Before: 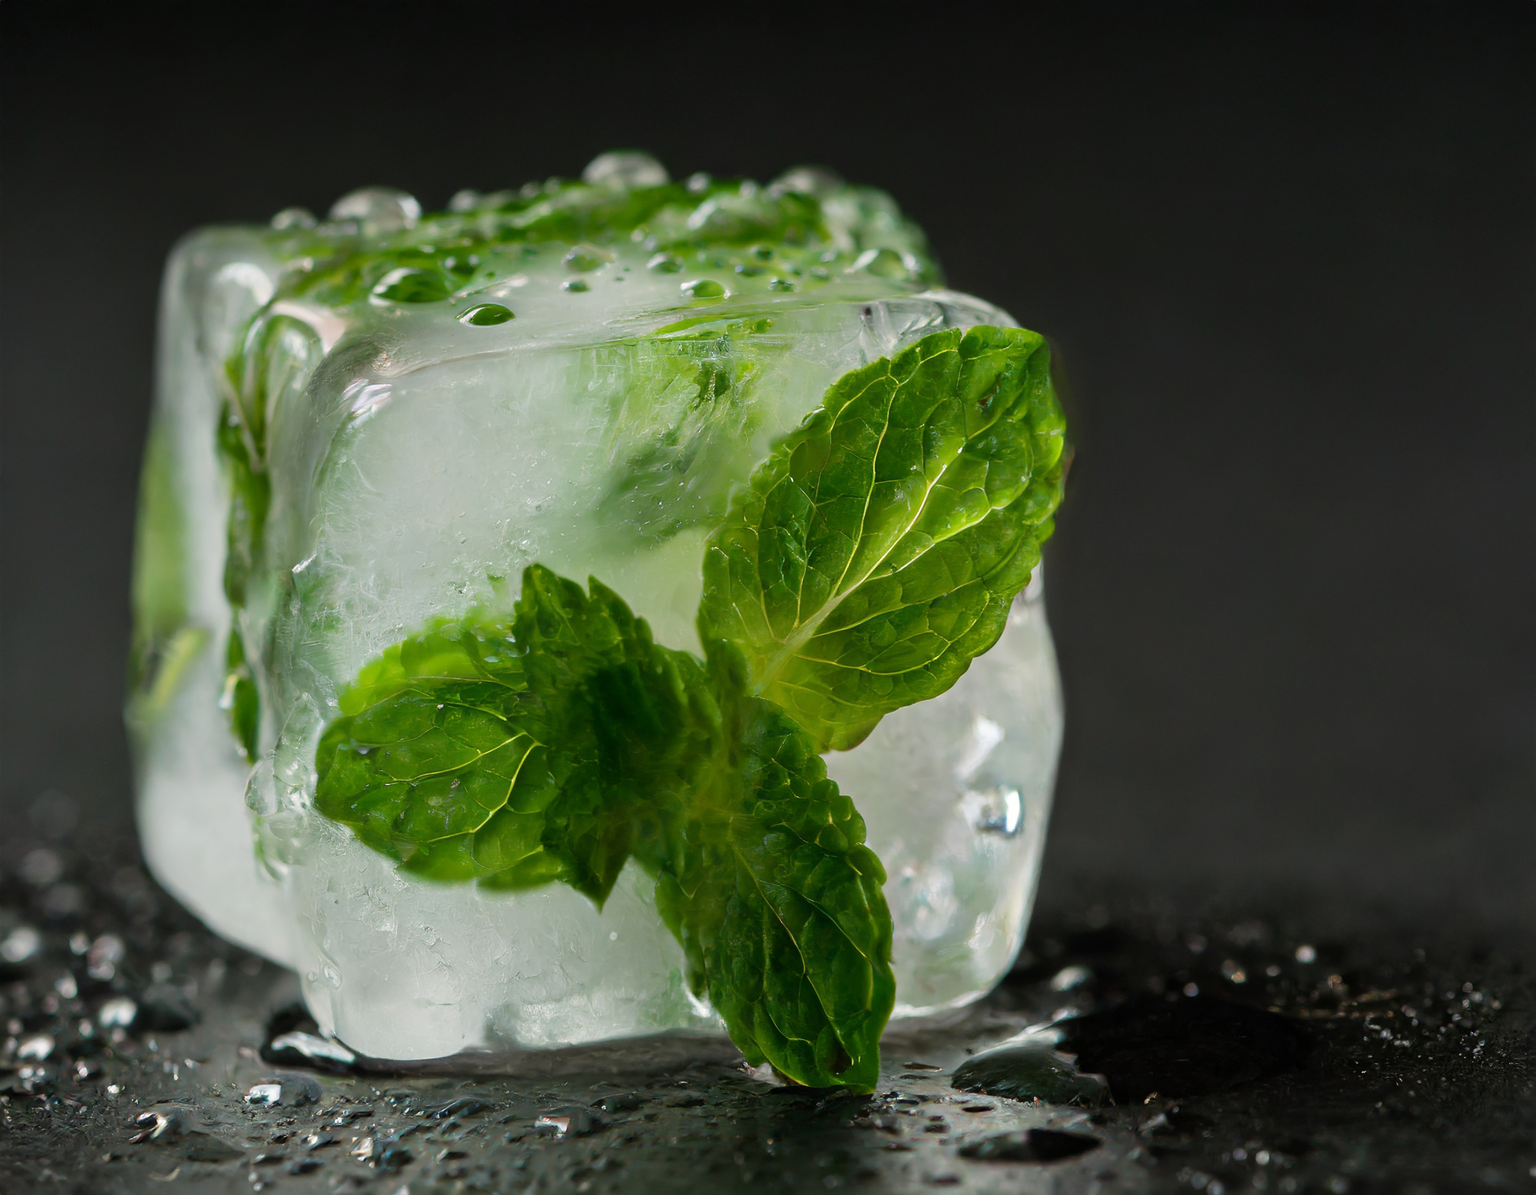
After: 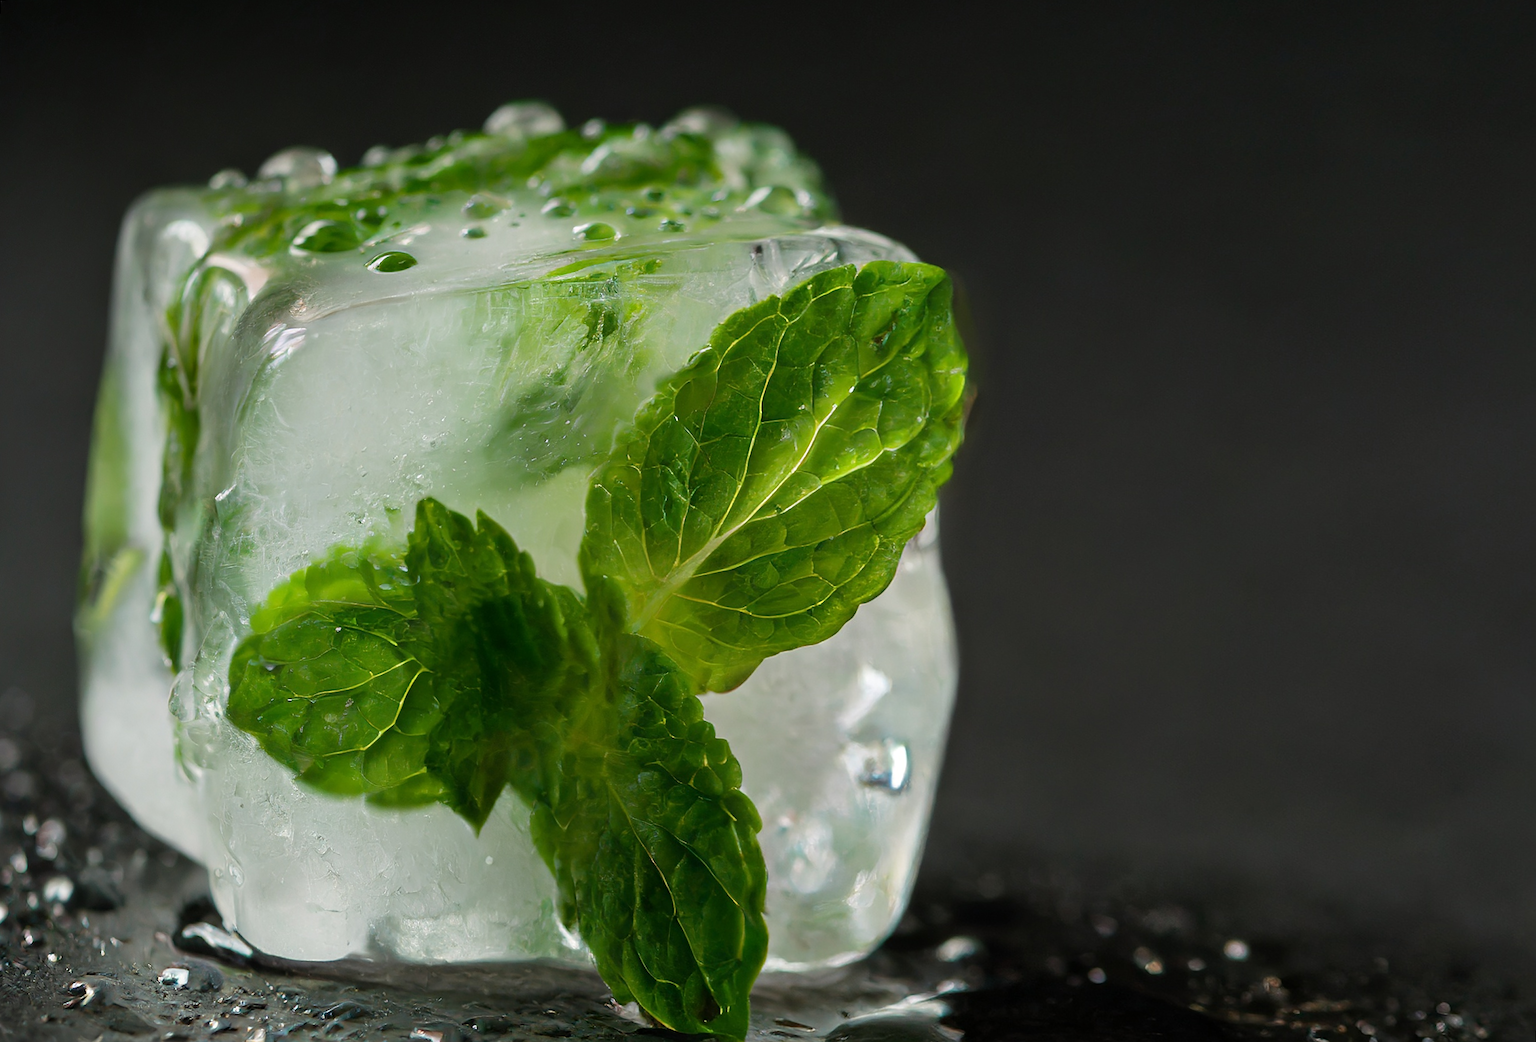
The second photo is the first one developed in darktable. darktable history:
rotate and perspective: rotation 1.69°, lens shift (vertical) -0.023, lens shift (horizontal) -0.291, crop left 0.025, crop right 0.988, crop top 0.092, crop bottom 0.842
sharpen: amount 0.2
tone equalizer: on, module defaults
